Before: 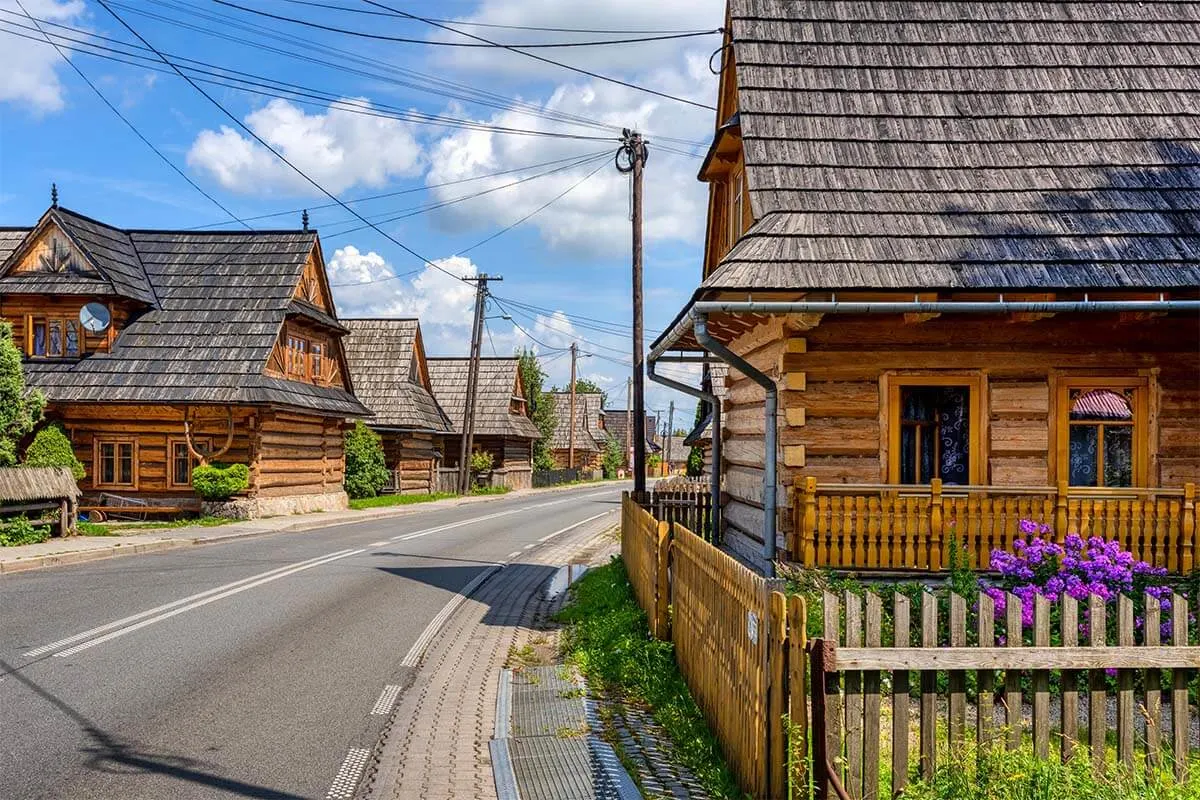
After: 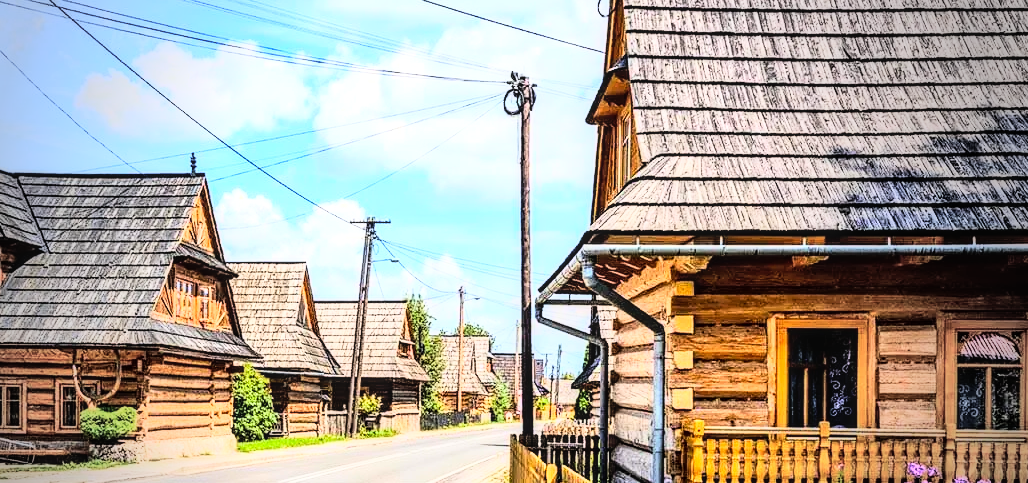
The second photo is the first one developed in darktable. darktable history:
vignetting: fall-off start 64.63%, center (-0.034, 0.148), width/height ratio 0.881
exposure: black level correction 0.001, exposure 0.5 EV, compensate exposure bias true, compensate highlight preservation false
crop and rotate: left 9.345%, top 7.22%, right 4.982%, bottom 32.331%
rgb curve: curves: ch0 [(0, 0) (0.21, 0.15) (0.24, 0.21) (0.5, 0.75) (0.75, 0.96) (0.89, 0.99) (1, 1)]; ch1 [(0, 0.02) (0.21, 0.13) (0.25, 0.2) (0.5, 0.67) (0.75, 0.9) (0.89, 0.97) (1, 1)]; ch2 [(0, 0.02) (0.21, 0.13) (0.25, 0.2) (0.5, 0.67) (0.75, 0.9) (0.89, 0.97) (1, 1)], compensate middle gray true
levels: mode automatic
local contrast: on, module defaults
